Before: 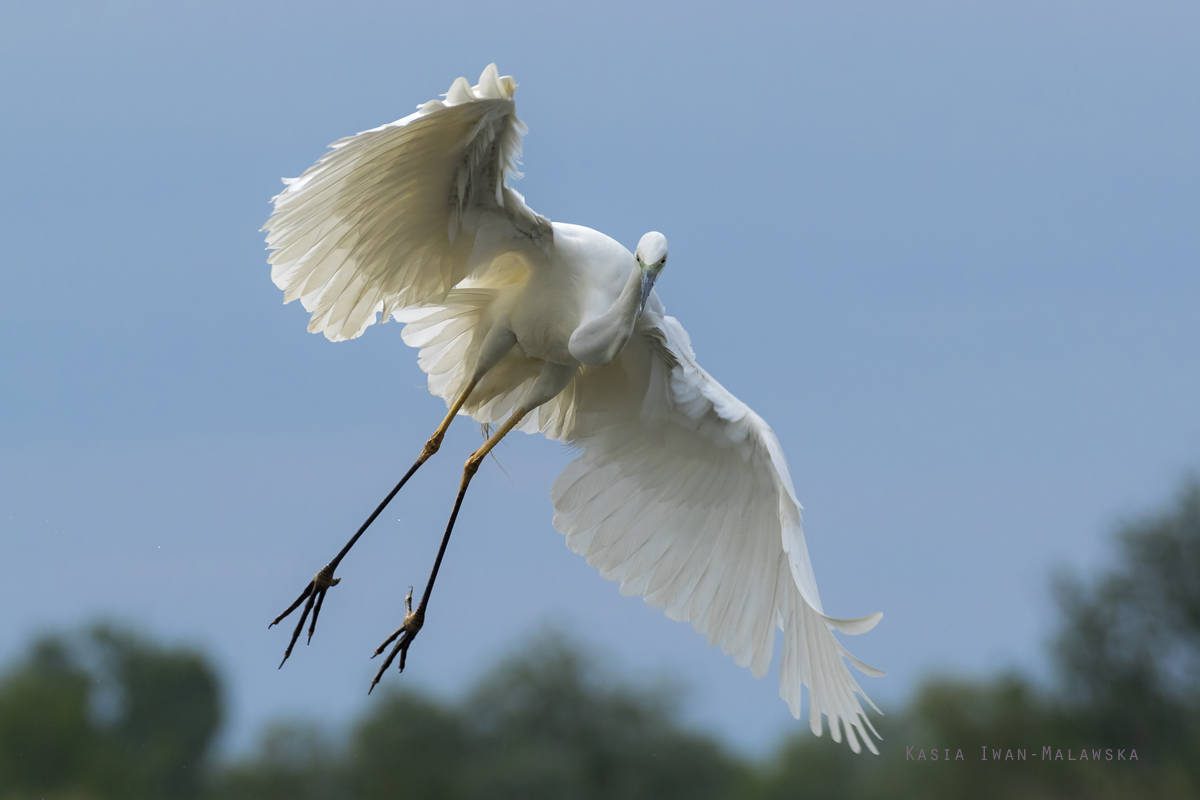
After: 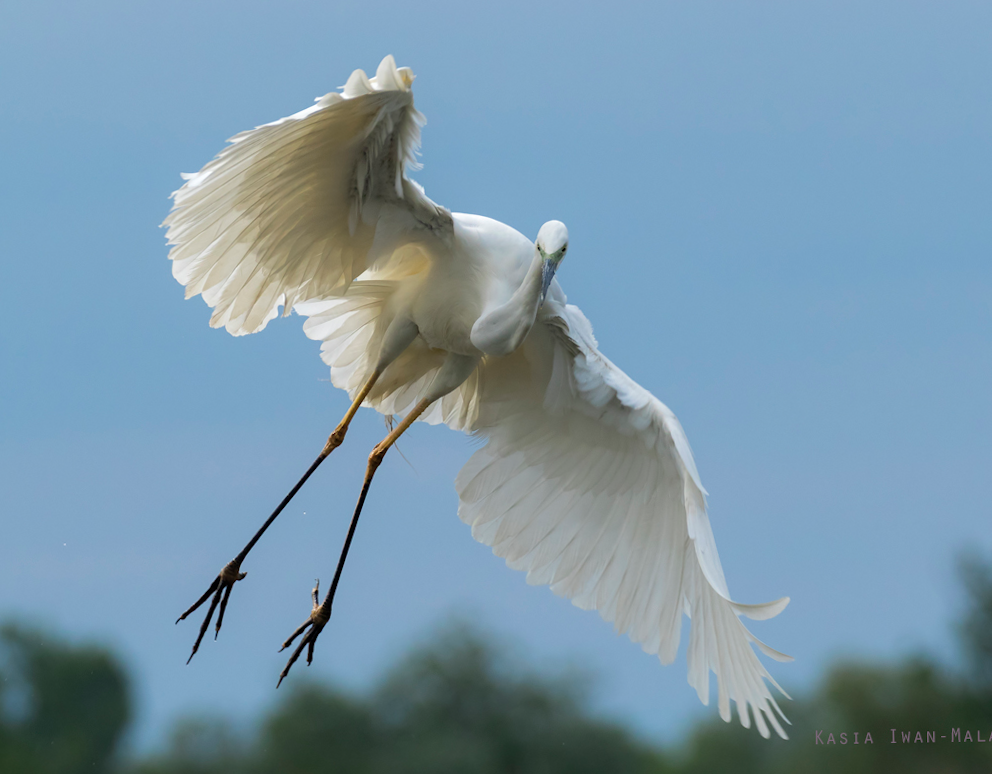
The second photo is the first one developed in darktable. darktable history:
rotate and perspective: rotation -1°, crop left 0.011, crop right 0.989, crop top 0.025, crop bottom 0.975
crop: left 7.598%, right 7.873%
